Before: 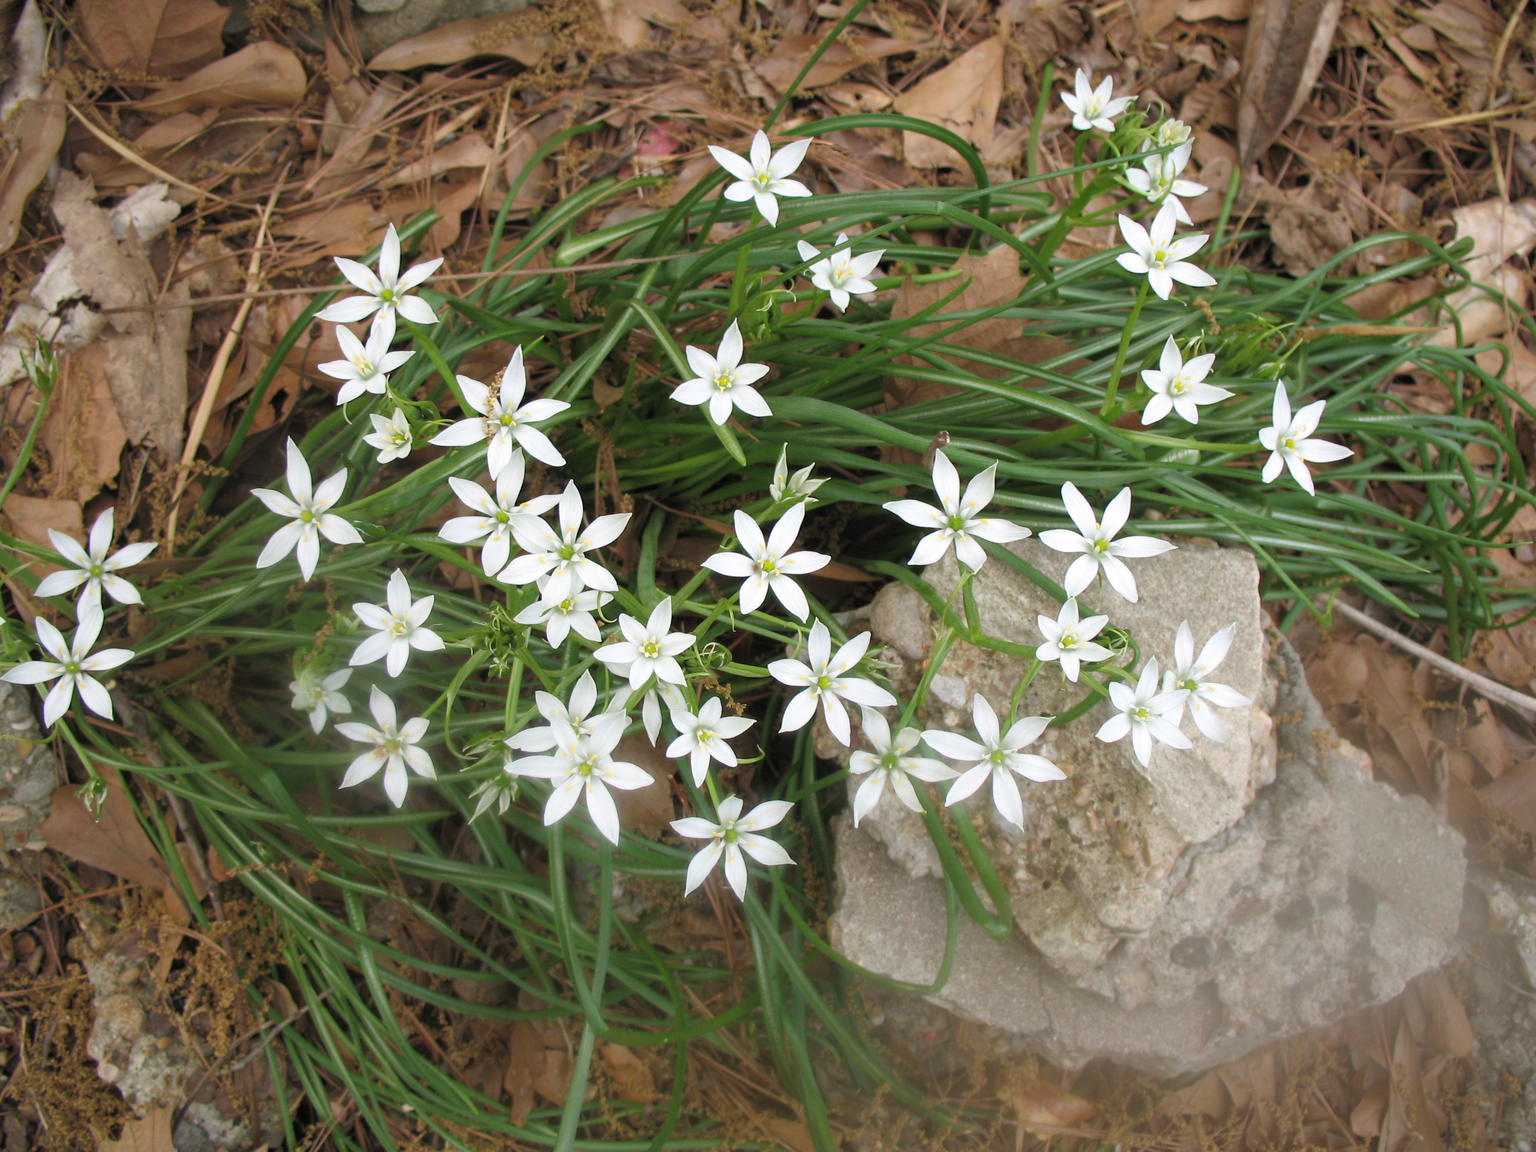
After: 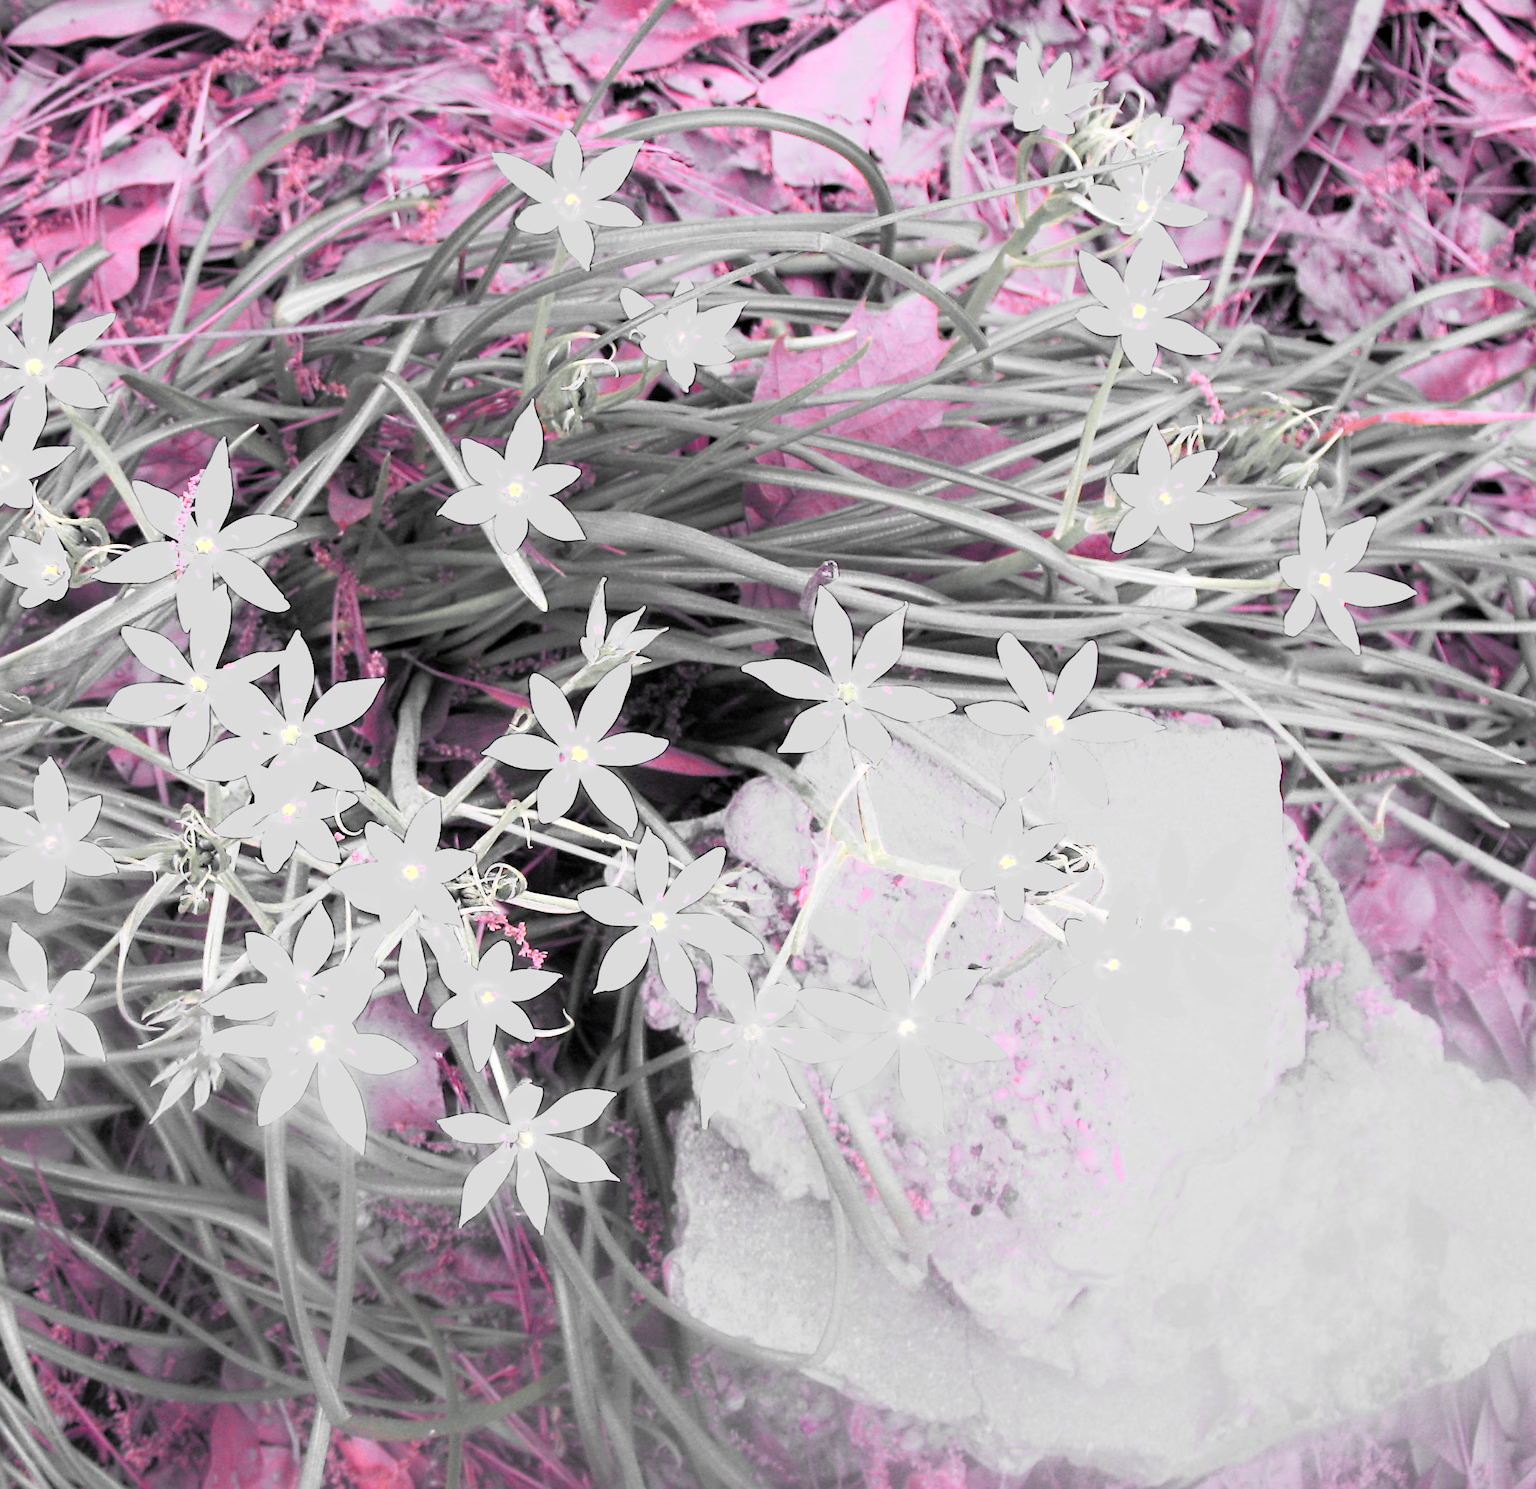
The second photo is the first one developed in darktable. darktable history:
exposure: black level correction 0, exposure 1.541 EV, compensate highlight preservation false
crop and rotate: left 23.695%, top 3.349%, right 6.344%, bottom 6.166%
sharpen: radius 2.733
color balance rgb: global offset › luminance -0.491%, perceptual saturation grading › global saturation 20%, perceptual saturation grading › highlights -14.33%, perceptual saturation grading › shadows 49.312%, global vibrance 20%
color calibration: output colorfulness [0, 0.315, 0, 0], illuminant custom, x 0.38, y 0.48, temperature 4475.16 K
color zones: curves: ch0 [(0, 0.447) (0.184, 0.543) (0.323, 0.476) (0.429, 0.445) (0.571, 0.443) (0.714, 0.451) (0.857, 0.452) (1, 0.447)]; ch1 [(0, 0.464) (0.176, 0.46) (0.287, 0.177) (0.429, 0.002) (0.571, 0) (0.714, 0) (0.857, 0) (1, 0.464)]
shadows and highlights: shadows -60.61, white point adjustment -5.35, highlights 60.91, highlights color adjustment 88.98%
